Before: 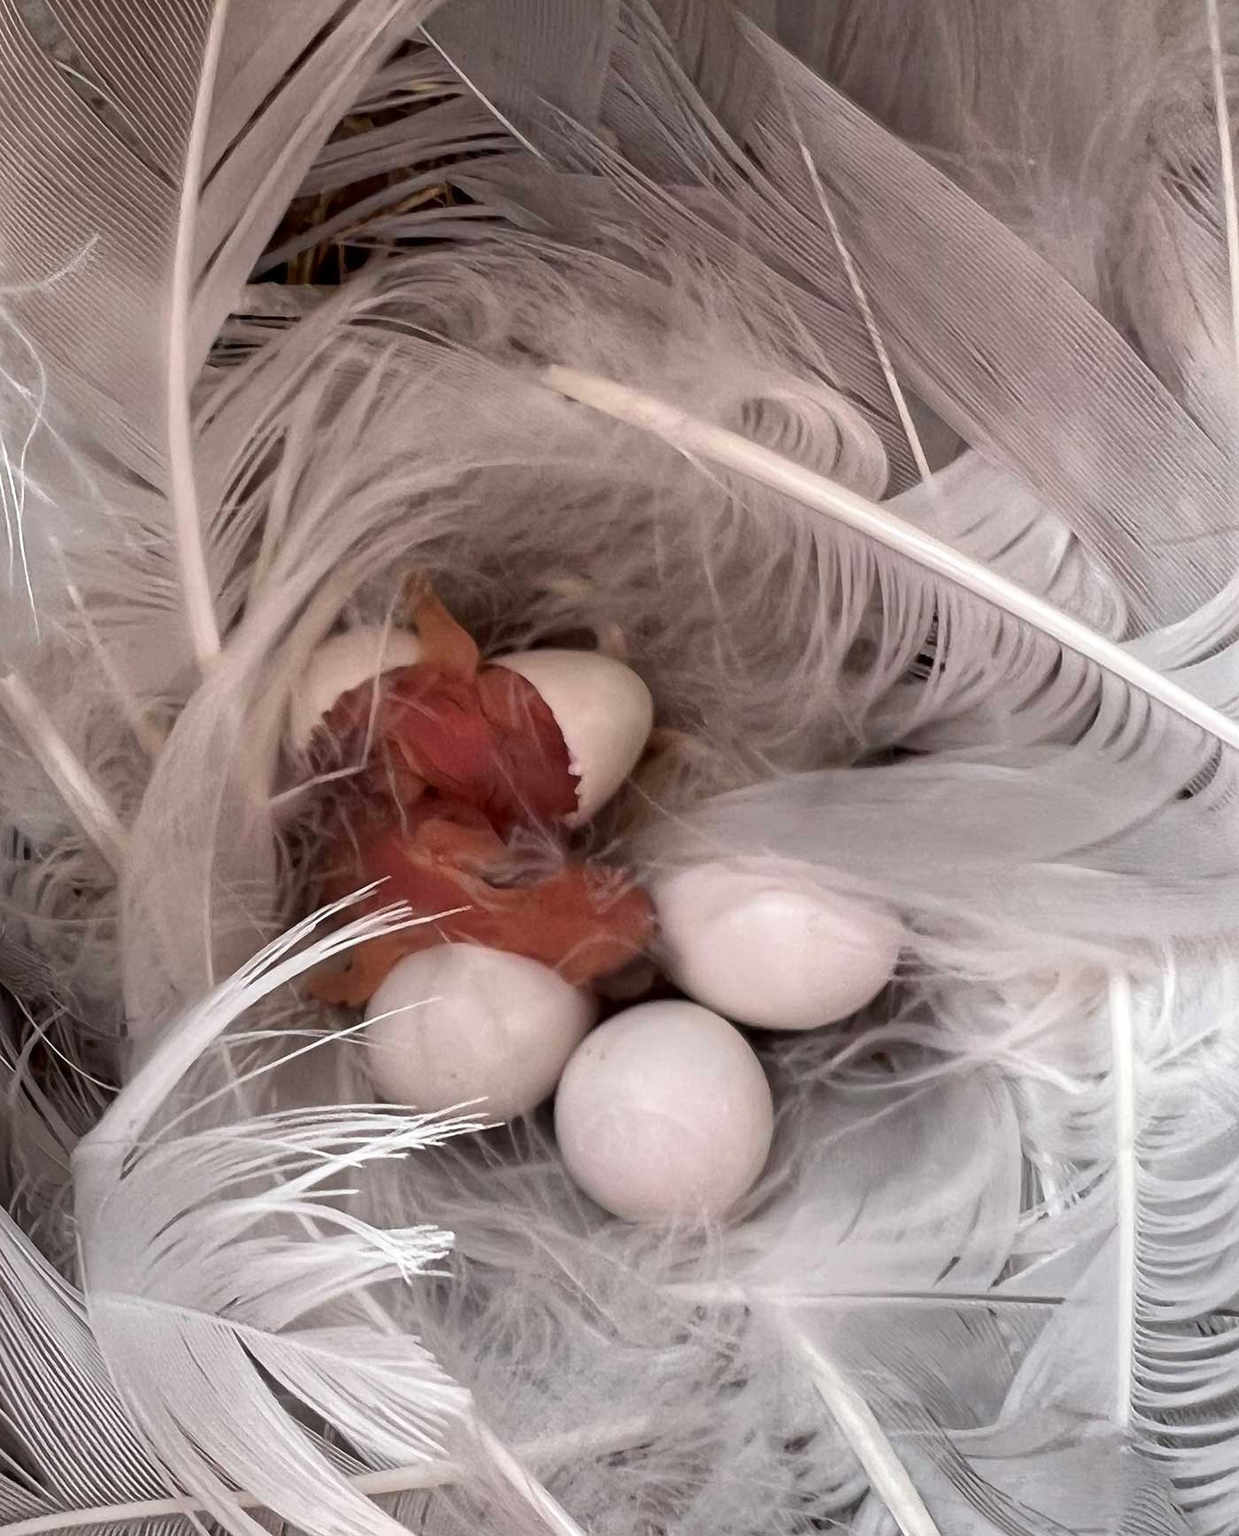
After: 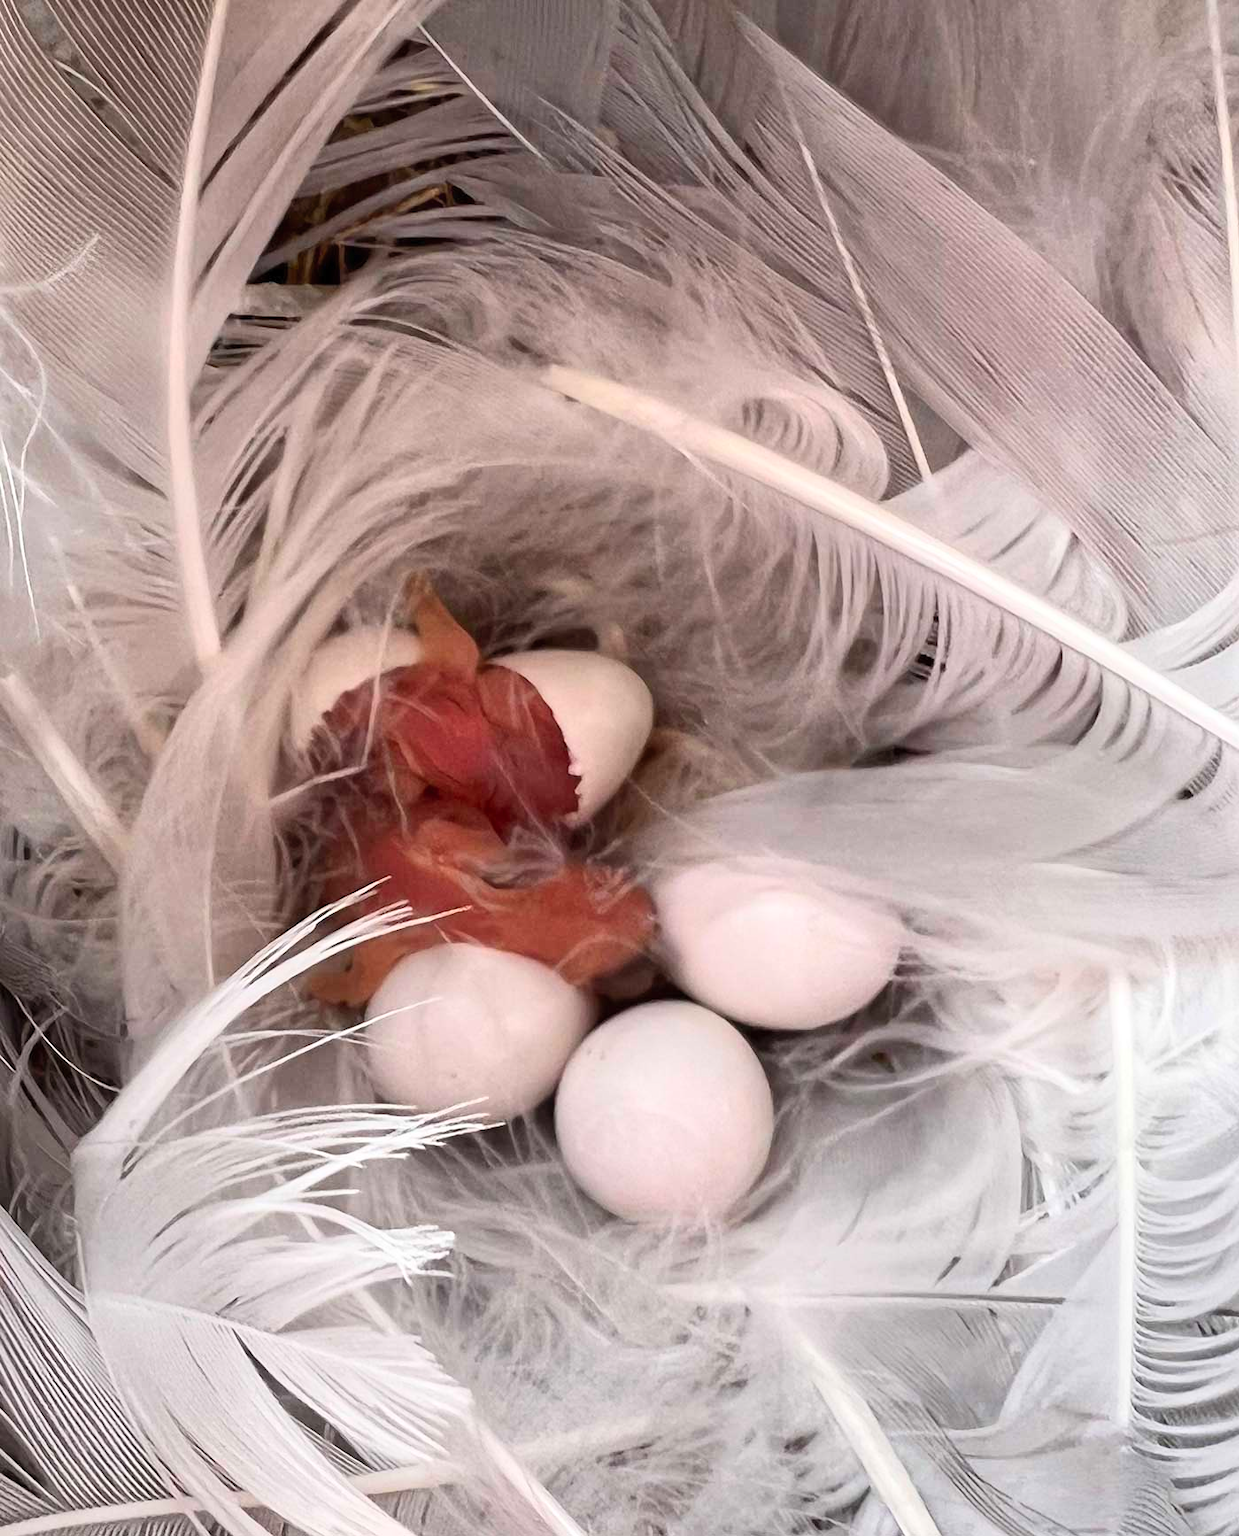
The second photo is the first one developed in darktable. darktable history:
contrast brightness saturation: contrast 0.198, brightness 0.165, saturation 0.22
